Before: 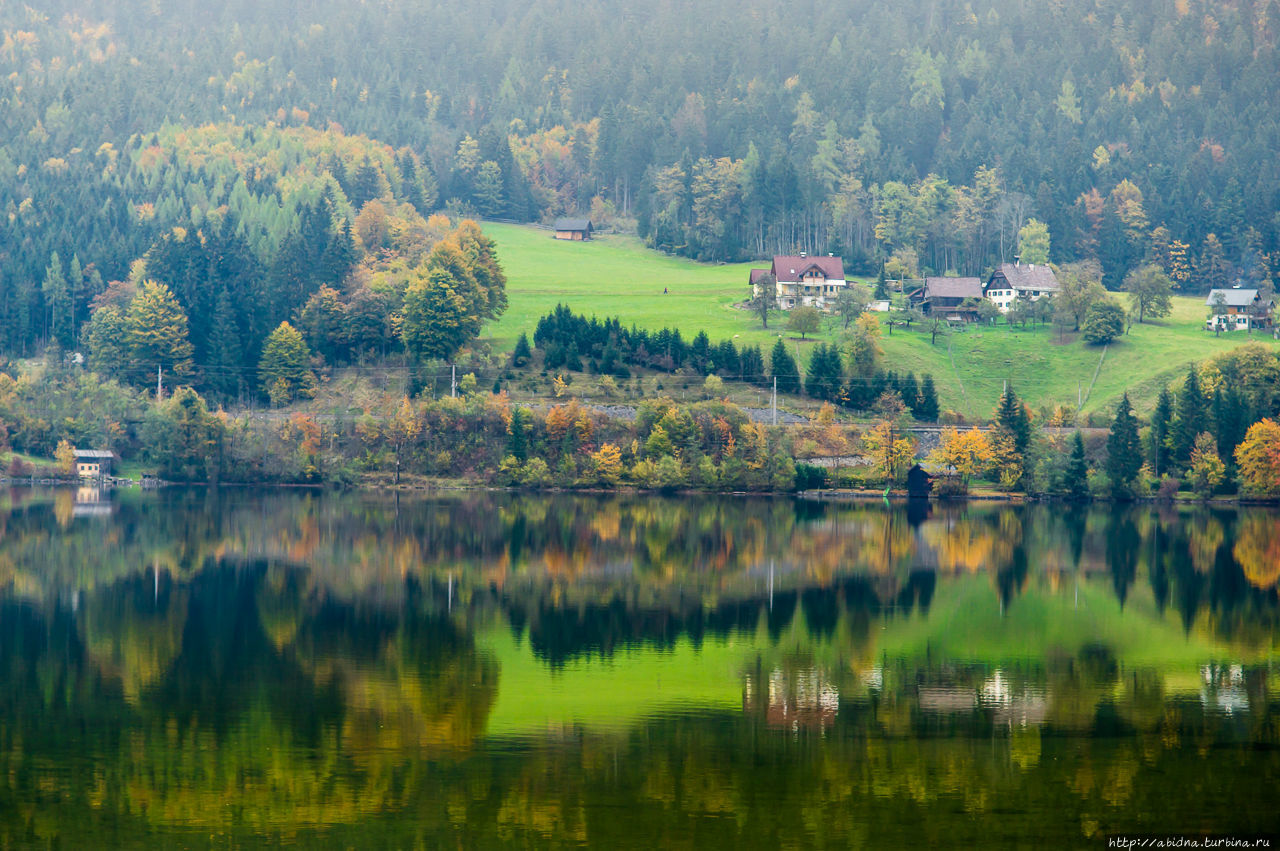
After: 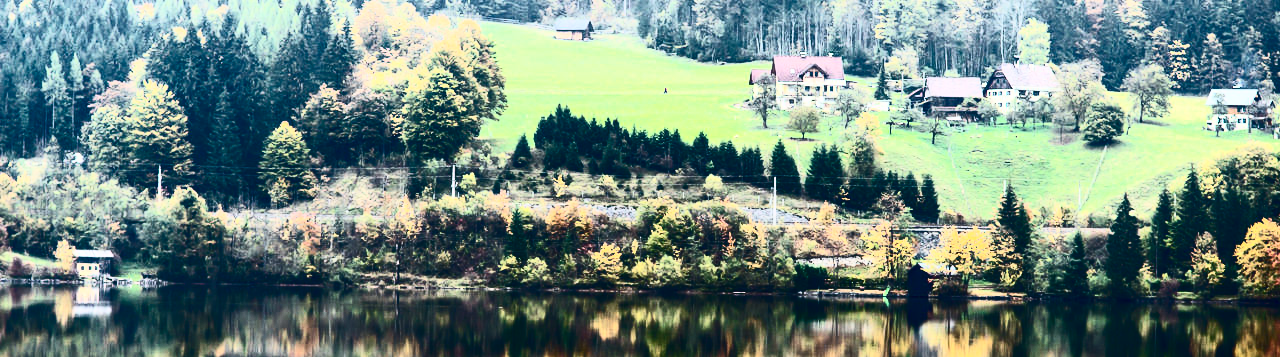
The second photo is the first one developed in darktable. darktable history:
crop and rotate: top 23.623%, bottom 34.316%
contrast brightness saturation: contrast 0.949, brightness 0.205
